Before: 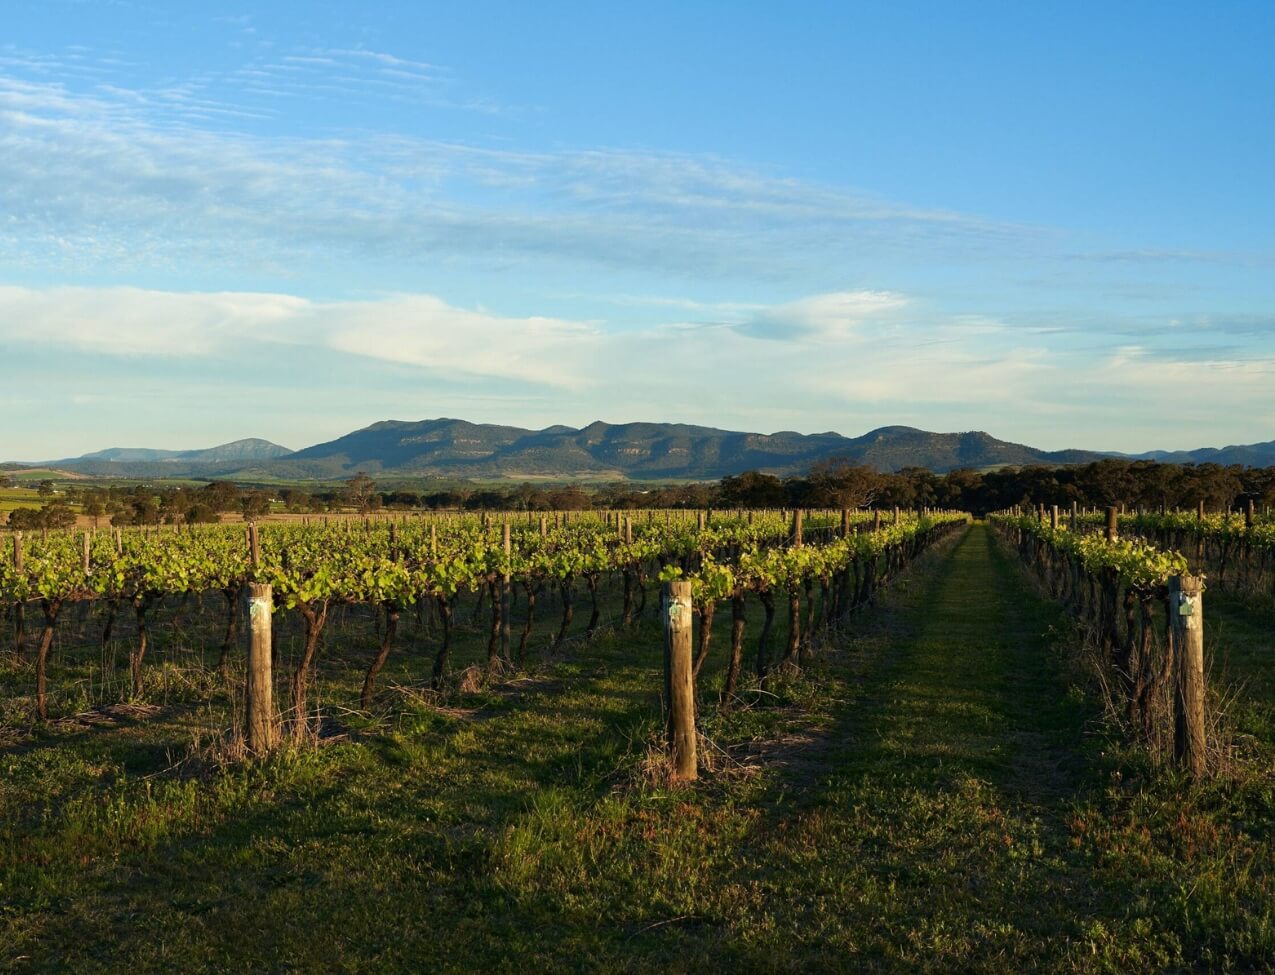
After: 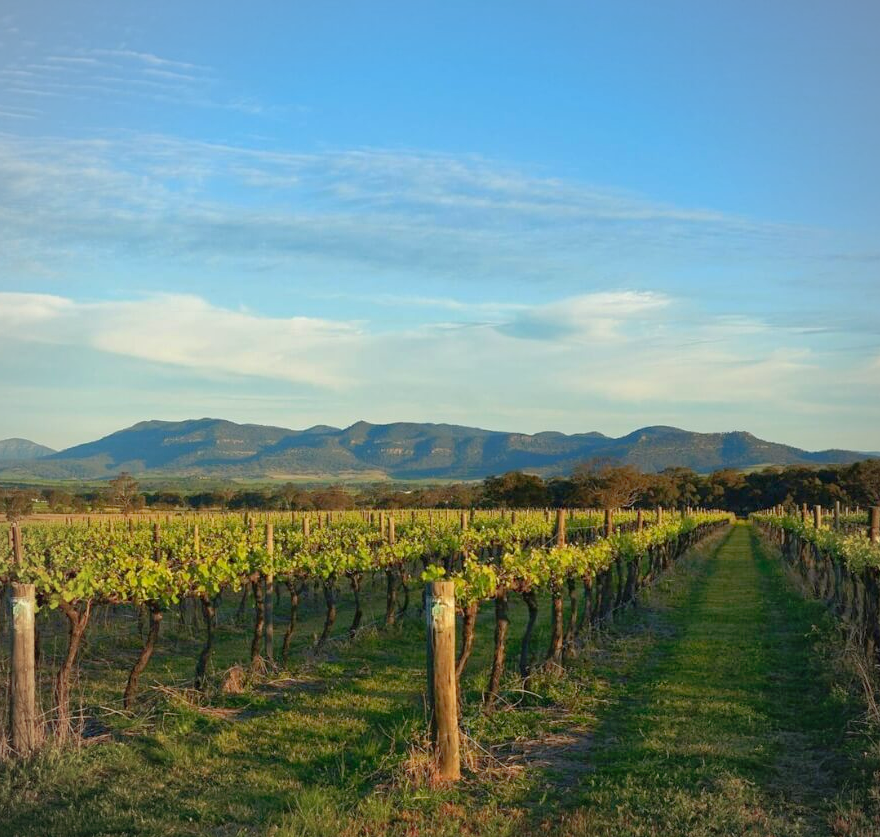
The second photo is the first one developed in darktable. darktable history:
crop: left 18.59%, right 12.382%, bottom 14.122%
vignetting: fall-off radius 60.88%, brightness -0.296
levels: white 90.66%, levels [0, 0.445, 1]
shadows and highlights: on, module defaults
